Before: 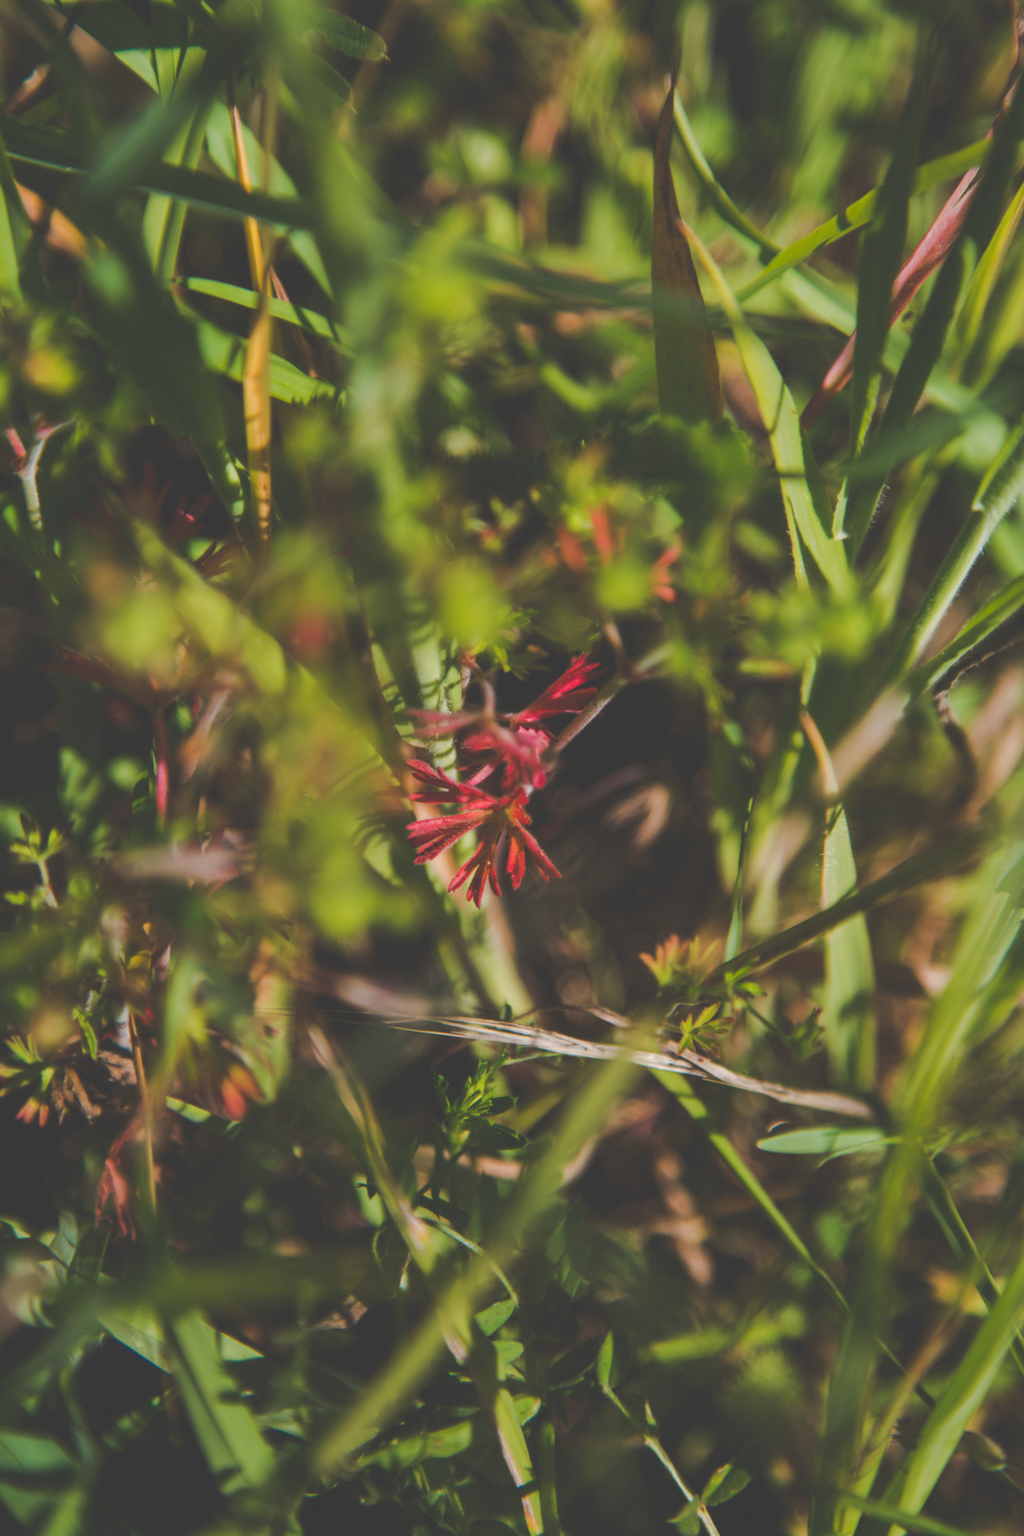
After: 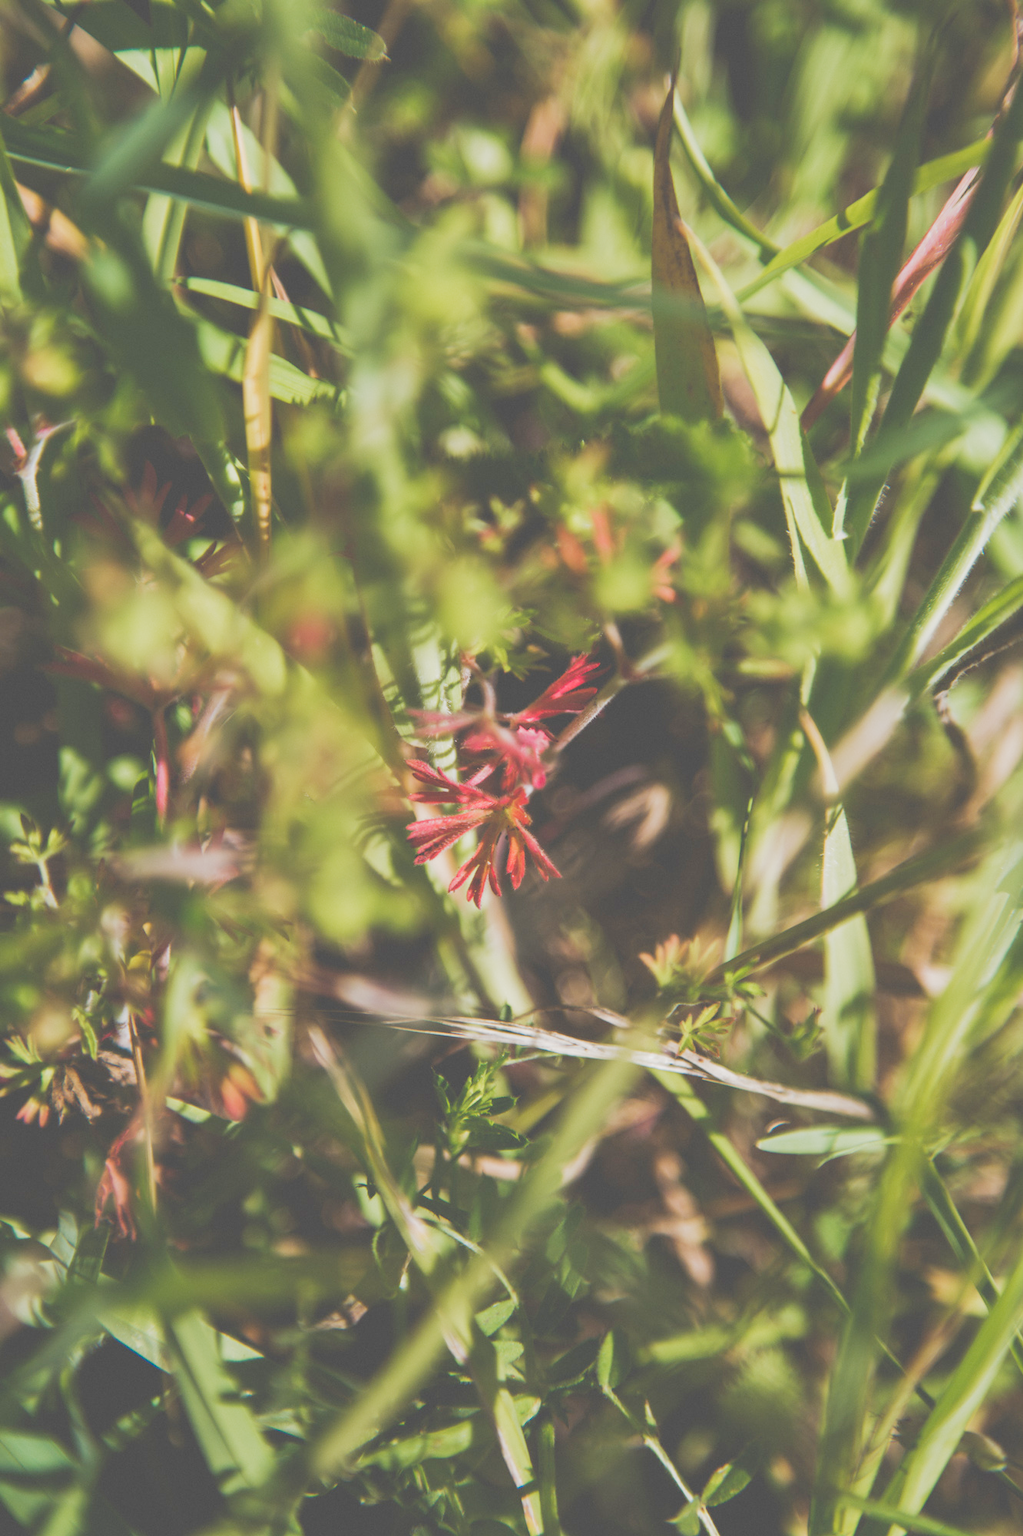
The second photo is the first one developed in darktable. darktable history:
filmic rgb: black relative exposure -7.65 EV, white relative exposure 4.56 EV, hardness 3.61, add noise in highlights 0, preserve chrominance no, color science v3 (2019), use custom middle-gray values true, iterations of high-quality reconstruction 0, contrast in highlights soft
exposure: exposure 1.133 EV, compensate highlight preservation false
